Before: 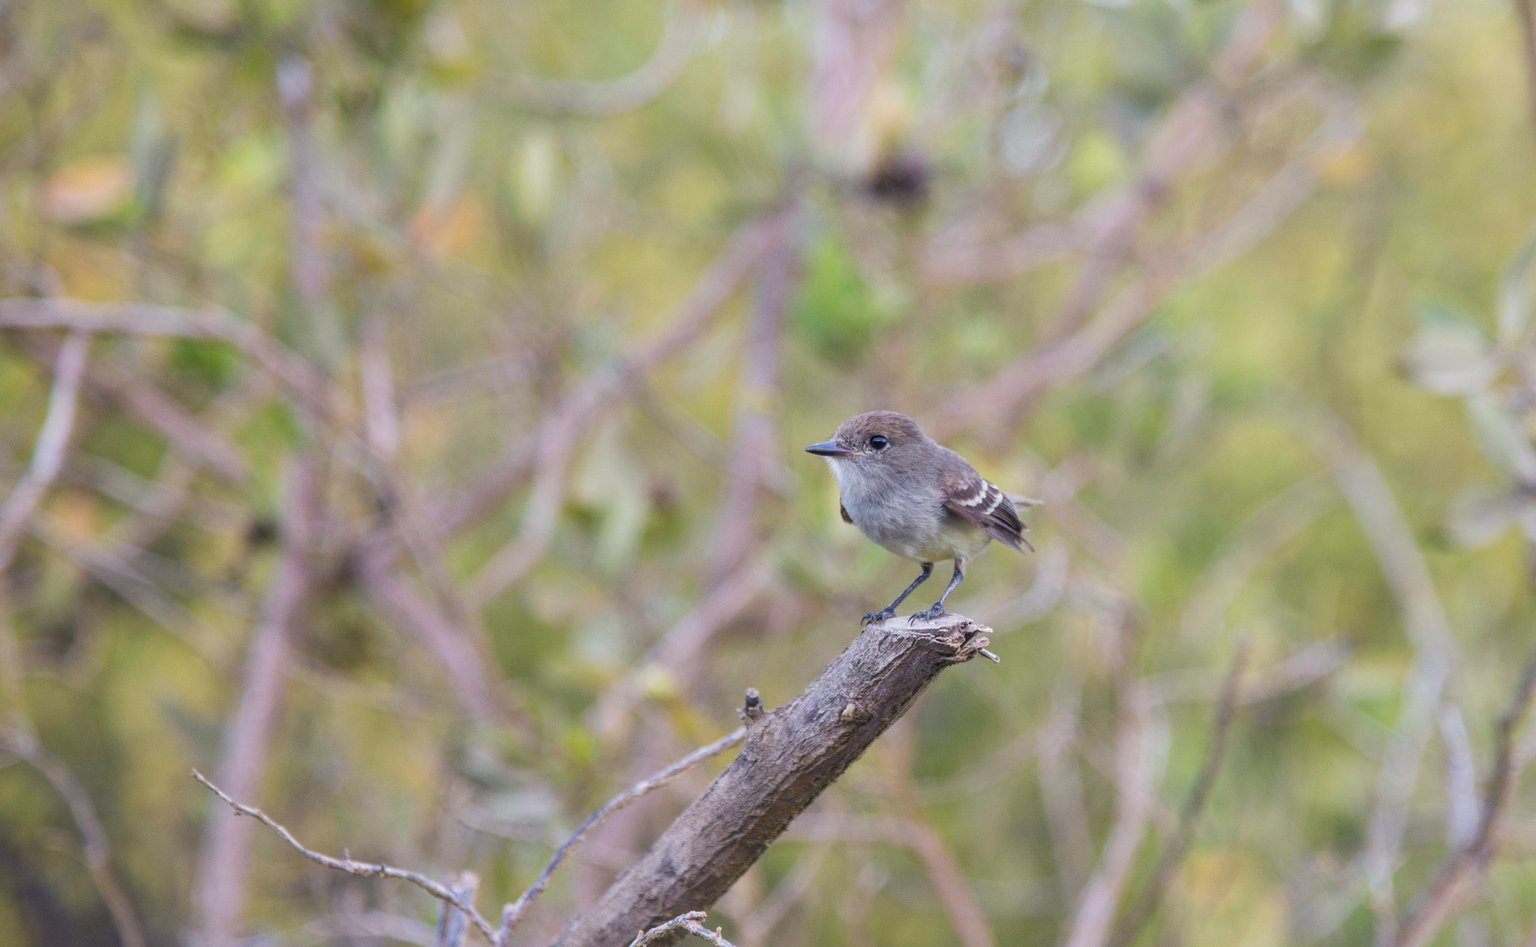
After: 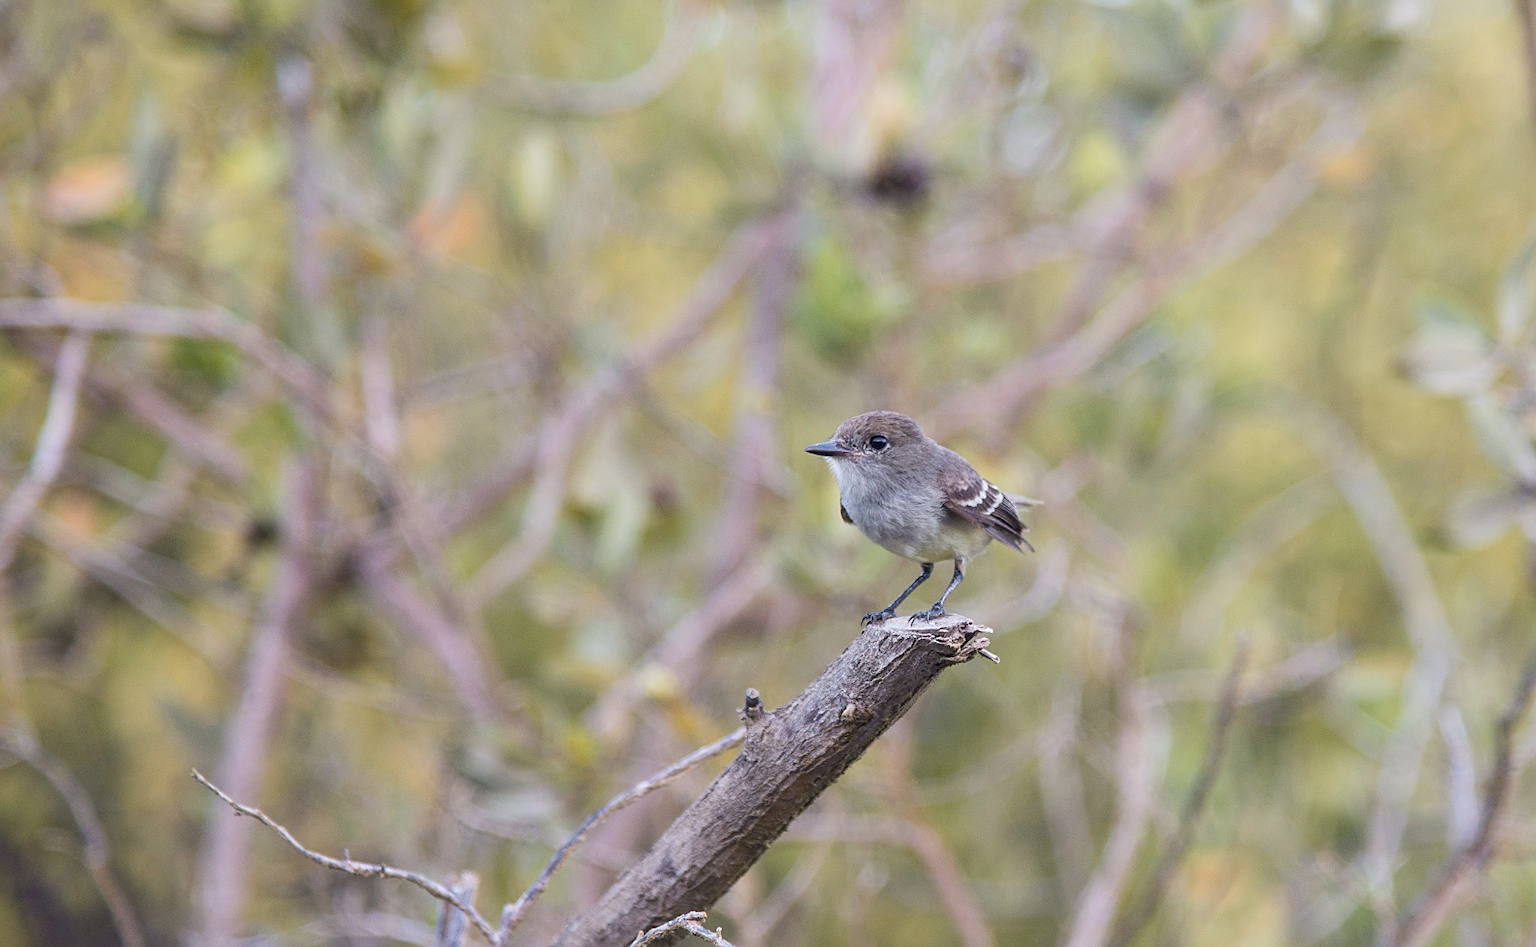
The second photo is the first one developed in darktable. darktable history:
contrast brightness saturation: contrast 0.11, saturation -0.17
sharpen: on, module defaults
color zones: curves: ch1 [(0.309, 0.524) (0.41, 0.329) (0.508, 0.509)]; ch2 [(0.25, 0.457) (0.75, 0.5)]
